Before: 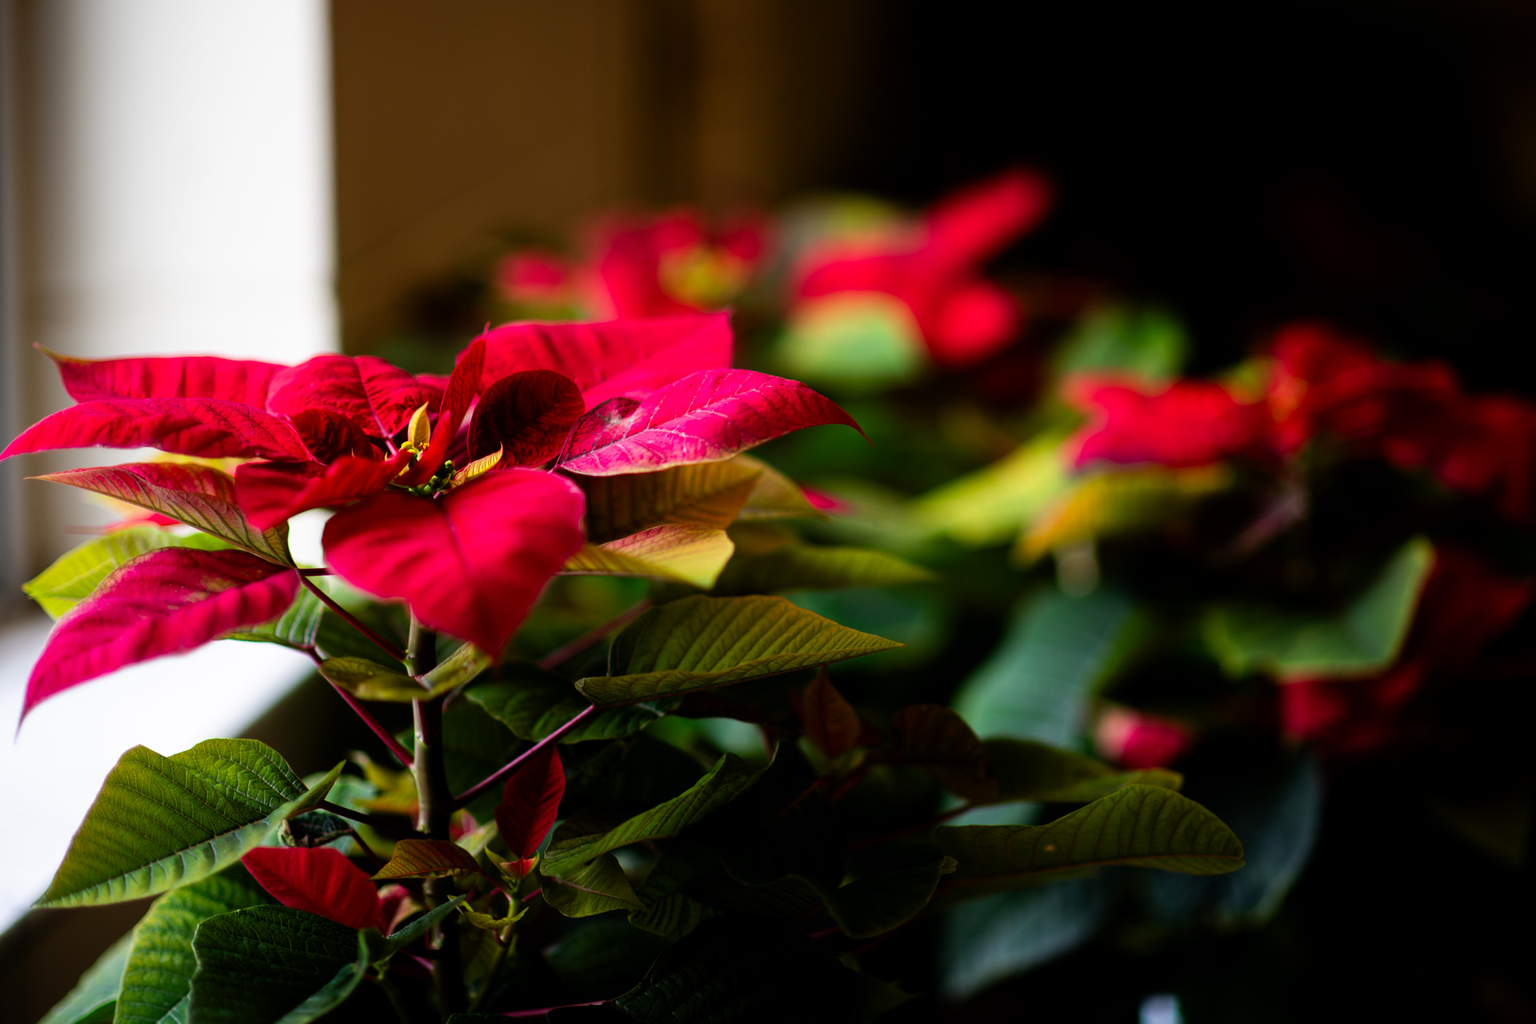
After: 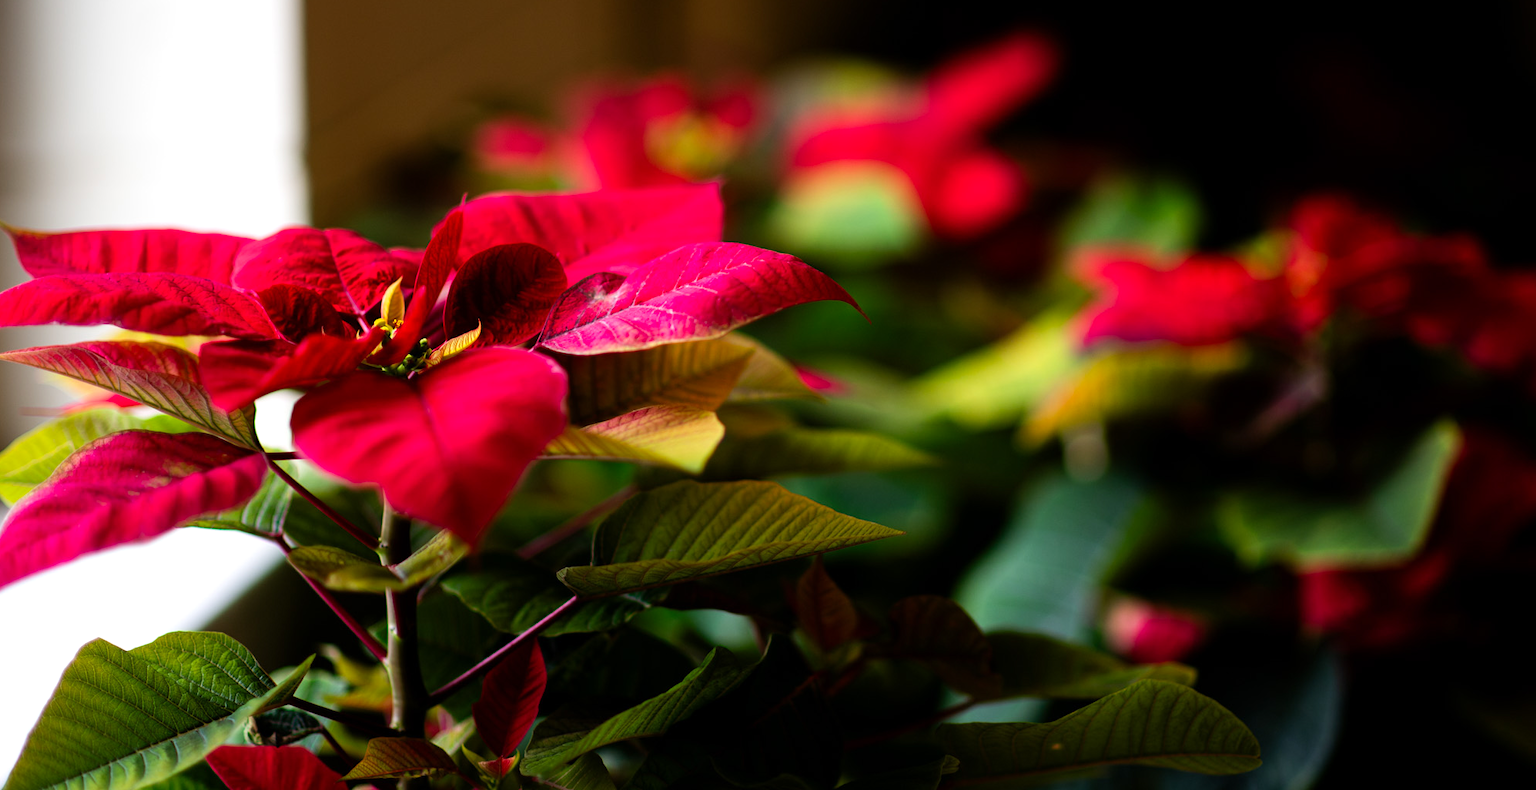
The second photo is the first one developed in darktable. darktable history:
crop and rotate: left 3.011%, top 13.706%, right 1.978%, bottom 12.9%
levels: levels [0, 0.48, 0.961]
